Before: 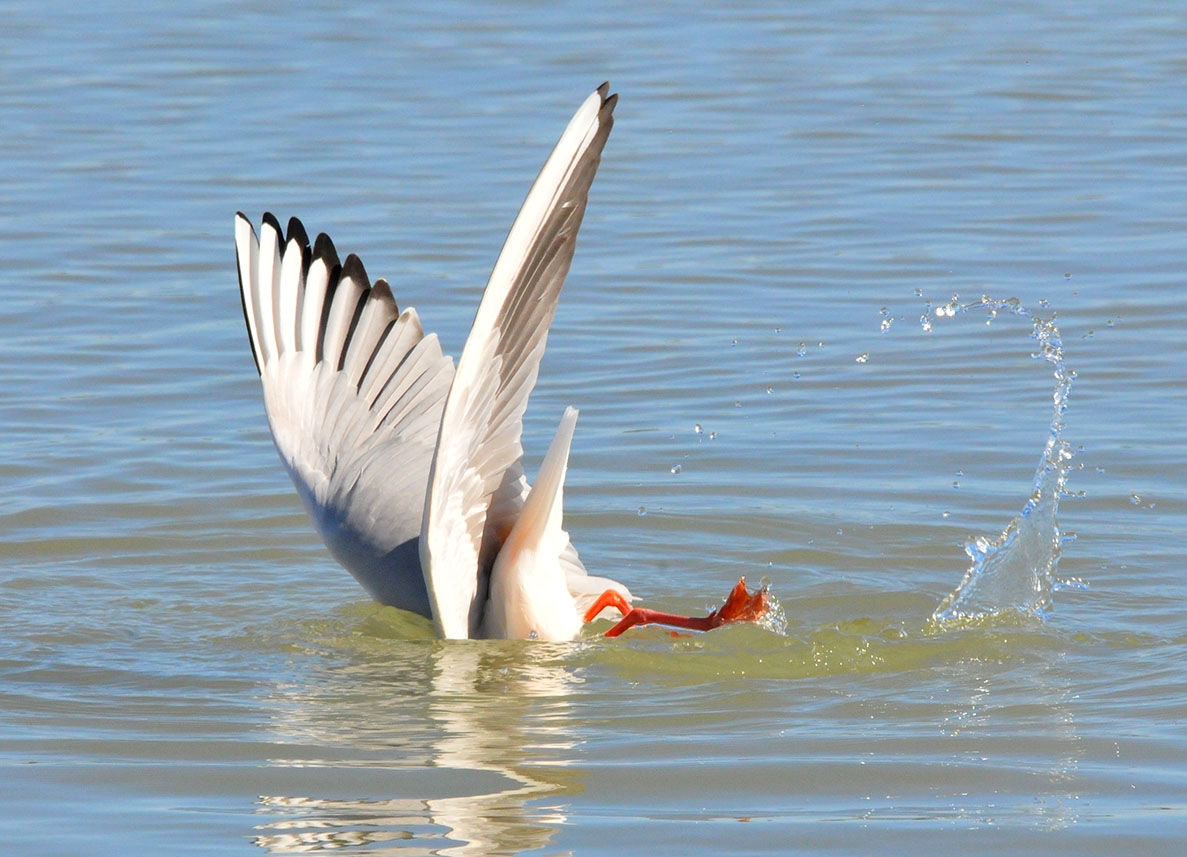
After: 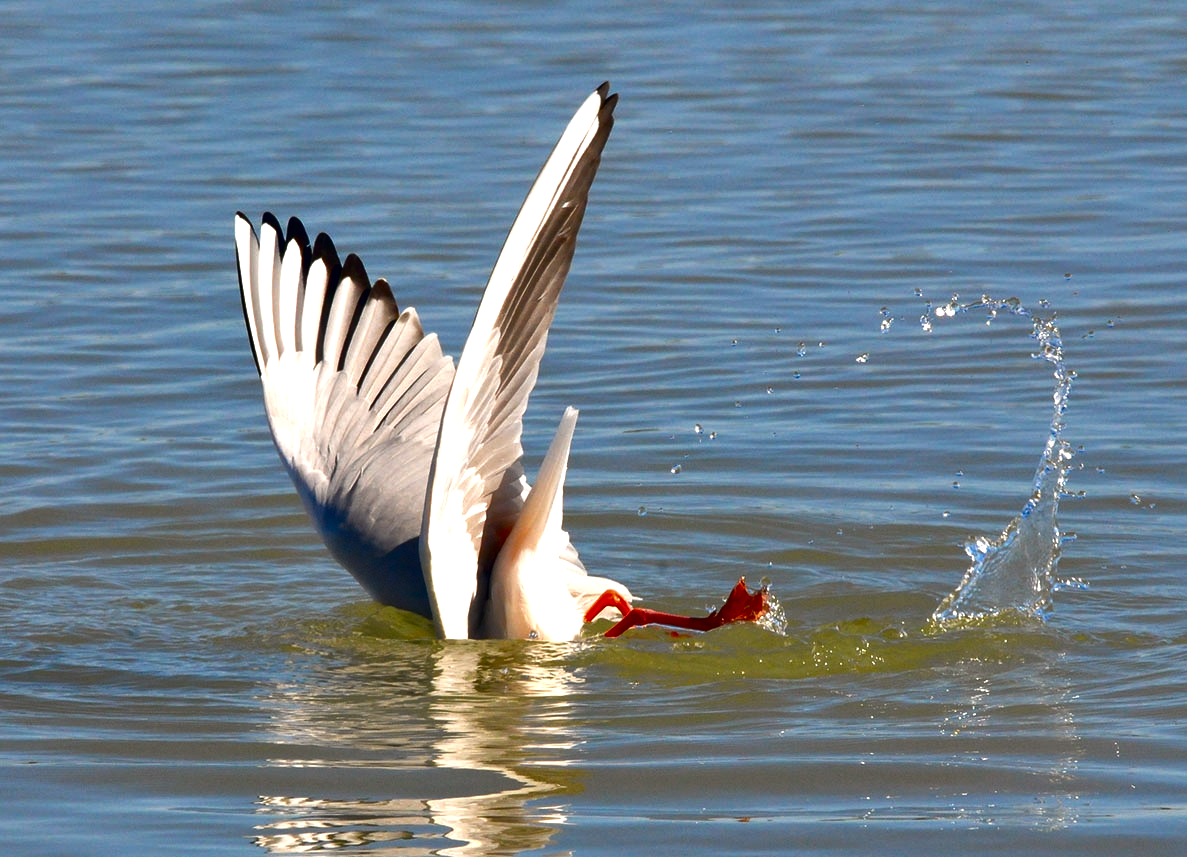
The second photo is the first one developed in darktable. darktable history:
exposure: exposure 0.367 EV, compensate highlight preservation false
color balance rgb: shadows lift › hue 87.51°, highlights gain › chroma 1.62%, highlights gain › hue 55.1°, global offset › chroma 0.06%, global offset › hue 253.66°, linear chroma grading › global chroma 0.5%, perceptual saturation grading › global saturation 16.38%
contrast brightness saturation: brightness -0.52
